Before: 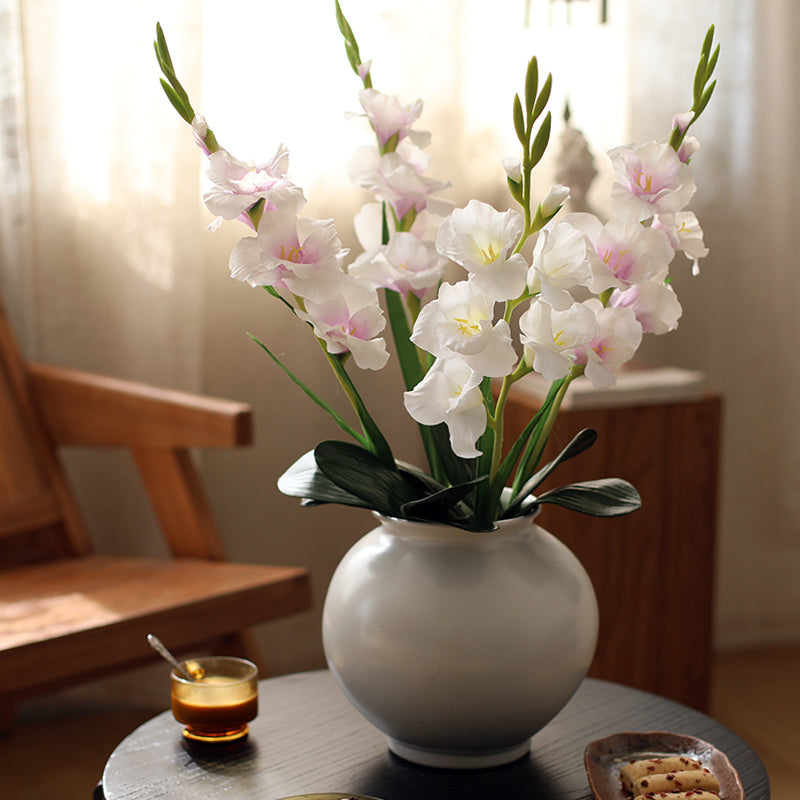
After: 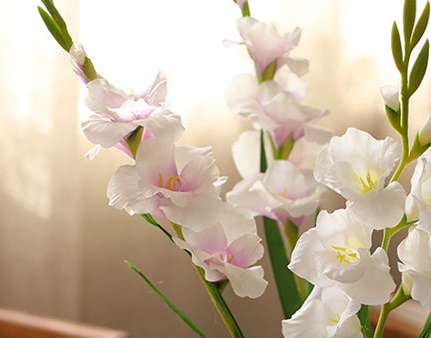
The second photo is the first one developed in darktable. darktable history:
crop: left 15.306%, top 9.065%, right 30.789%, bottom 48.638%
color balance: output saturation 110%
